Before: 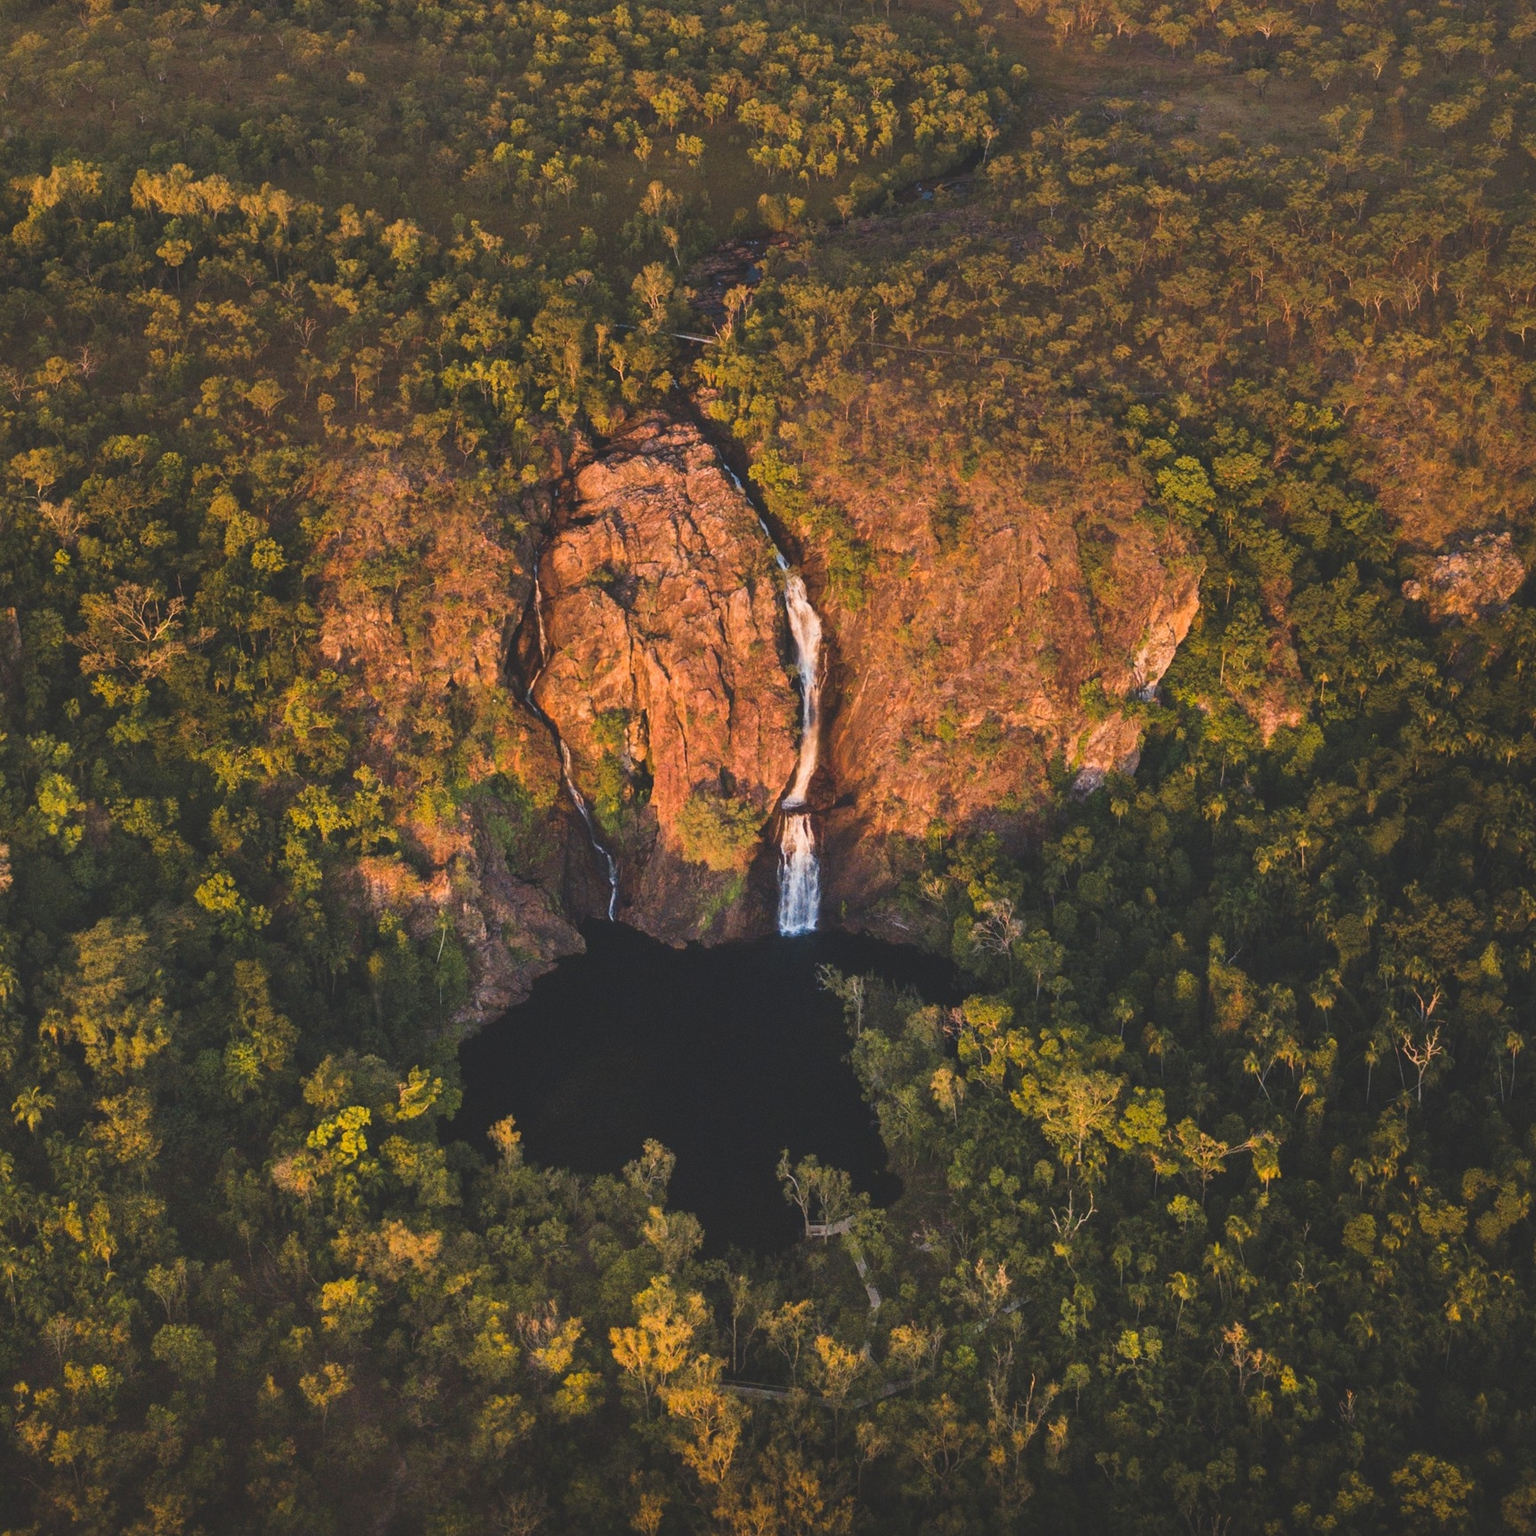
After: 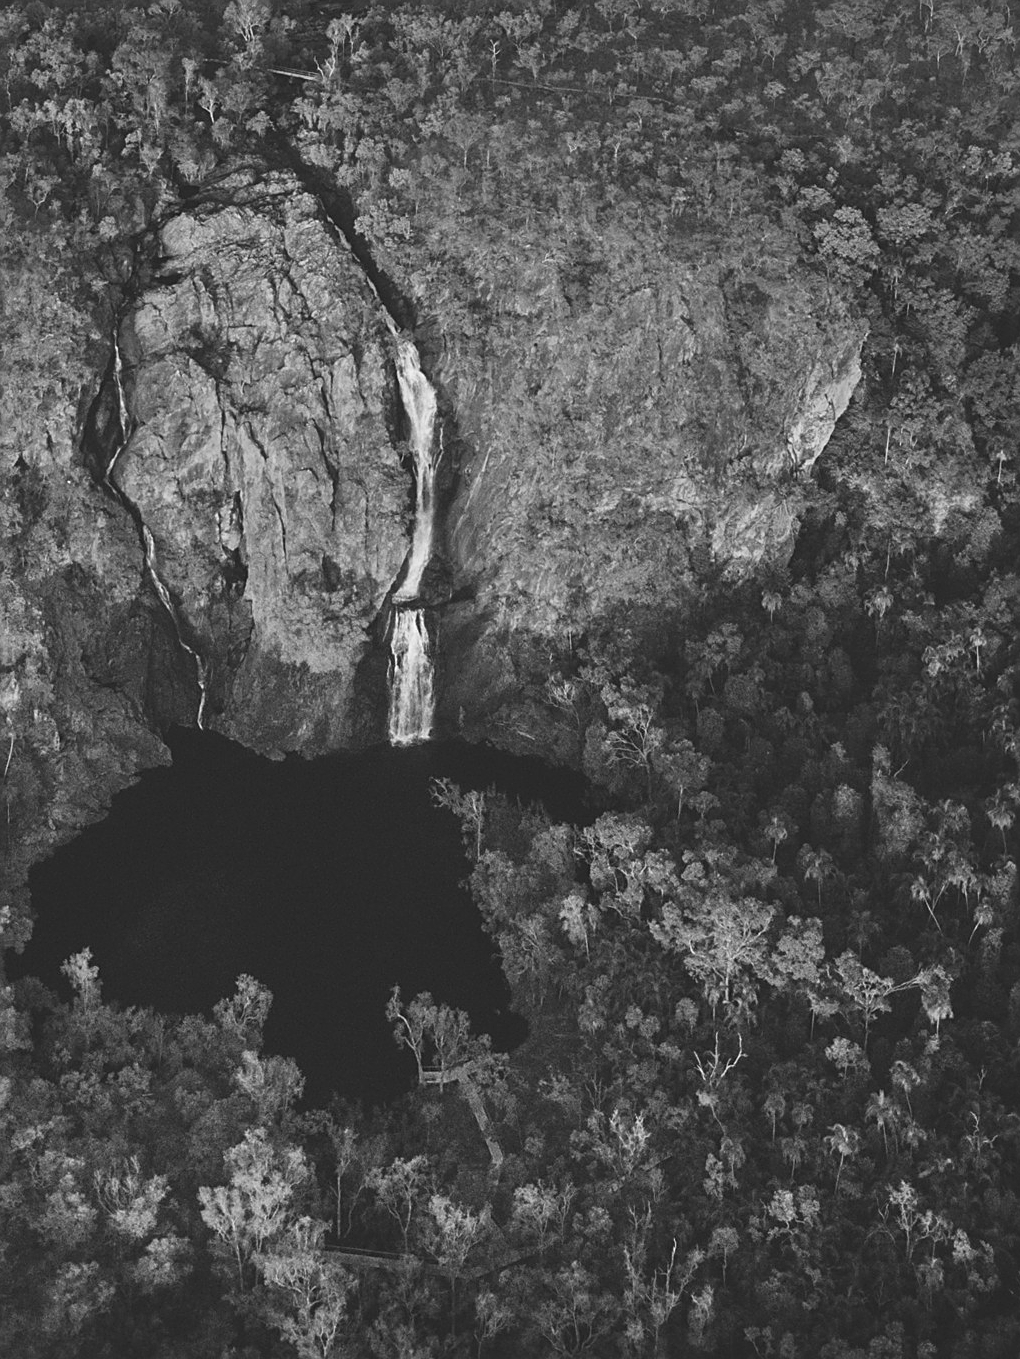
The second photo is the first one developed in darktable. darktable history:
crop and rotate: left 28.256%, top 17.734%, right 12.656%, bottom 3.573%
monochrome: on, module defaults
sharpen: on, module defaults
